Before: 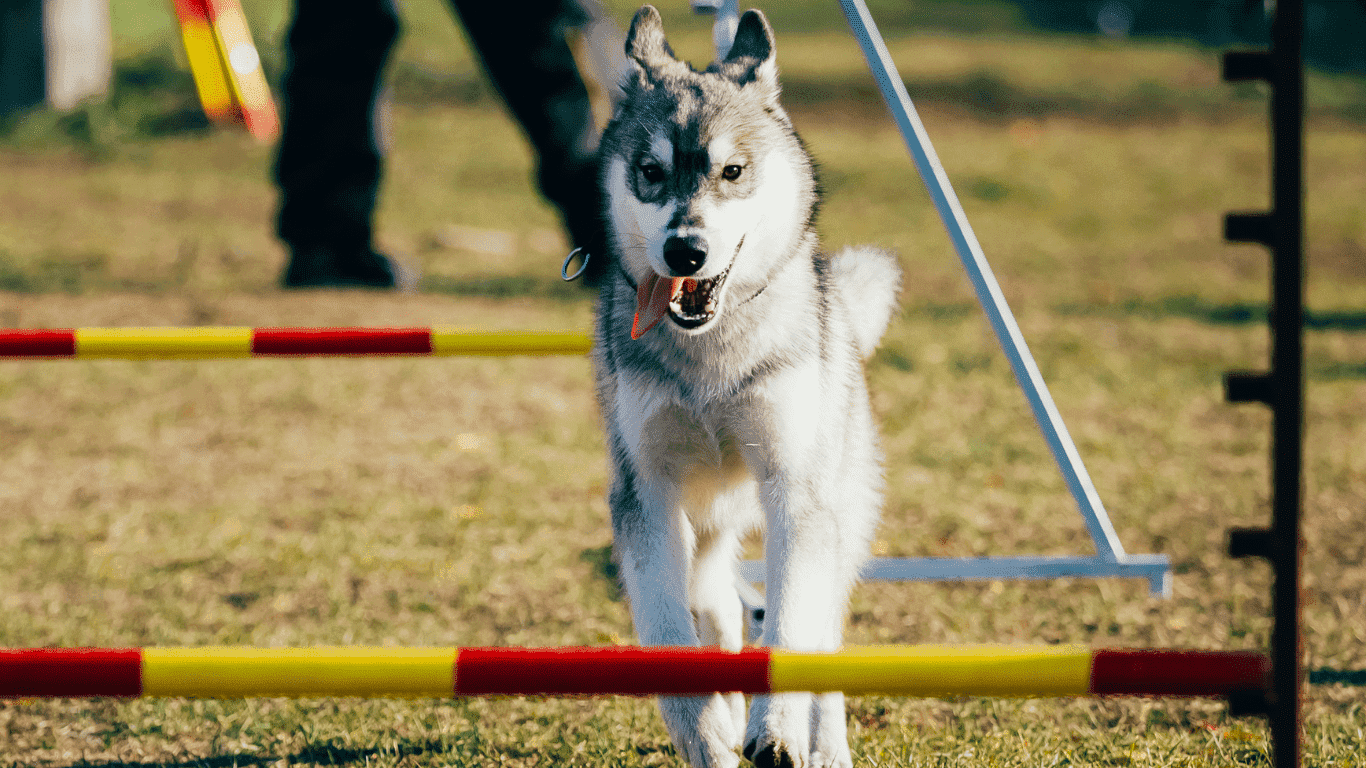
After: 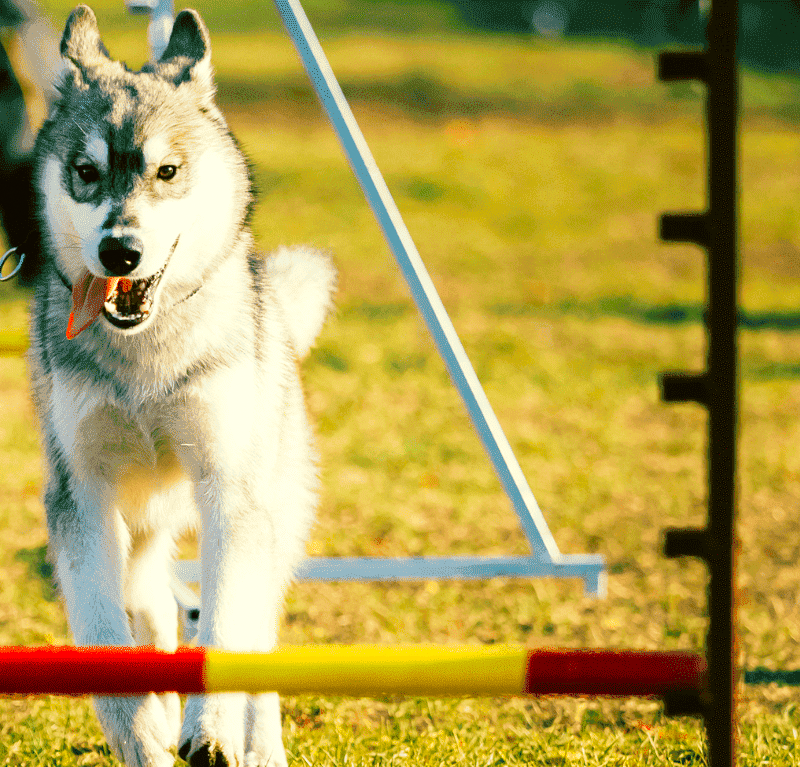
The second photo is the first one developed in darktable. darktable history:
grain: coarseness 0.81 ISO, strength 1.34%, mid-tones bias 0%
exposure: black level correction 0.001, exposure 0.3 EV, compensate highlight preservation false
contrast brightness saturation: contrast 0.07, brightness 0.18, saturation 0.4
color correction: highlights a* -1.43, highlights b* 10.12, shadows a* 0.395, shadows b* 19.35
crop: left 41.402%
